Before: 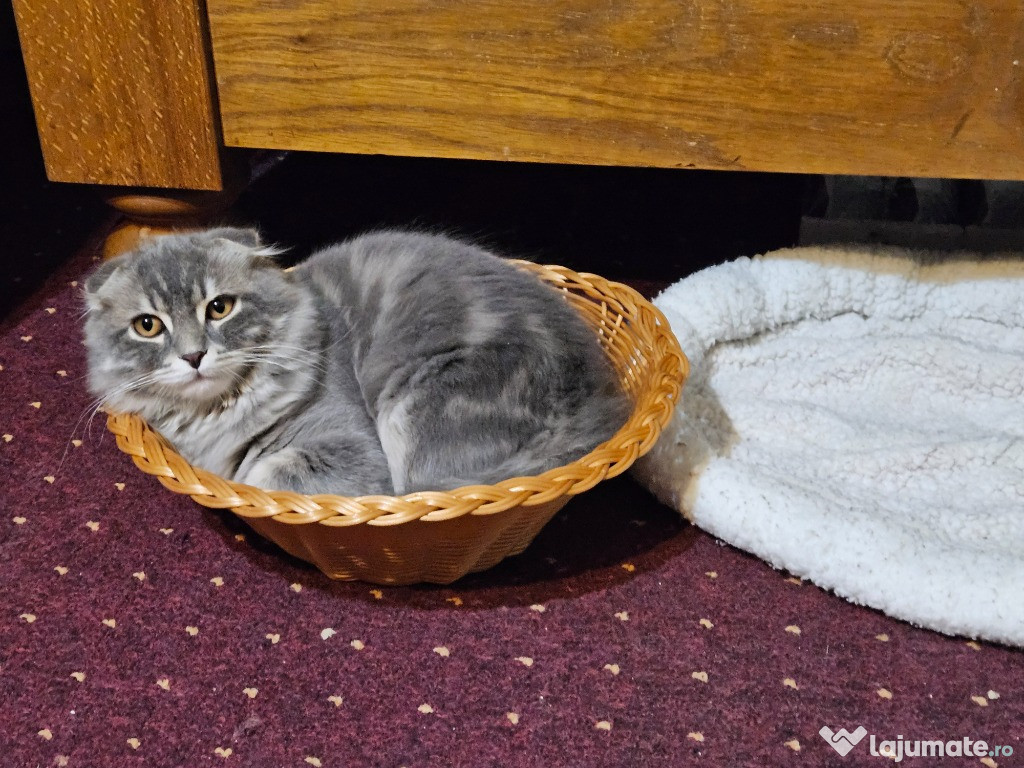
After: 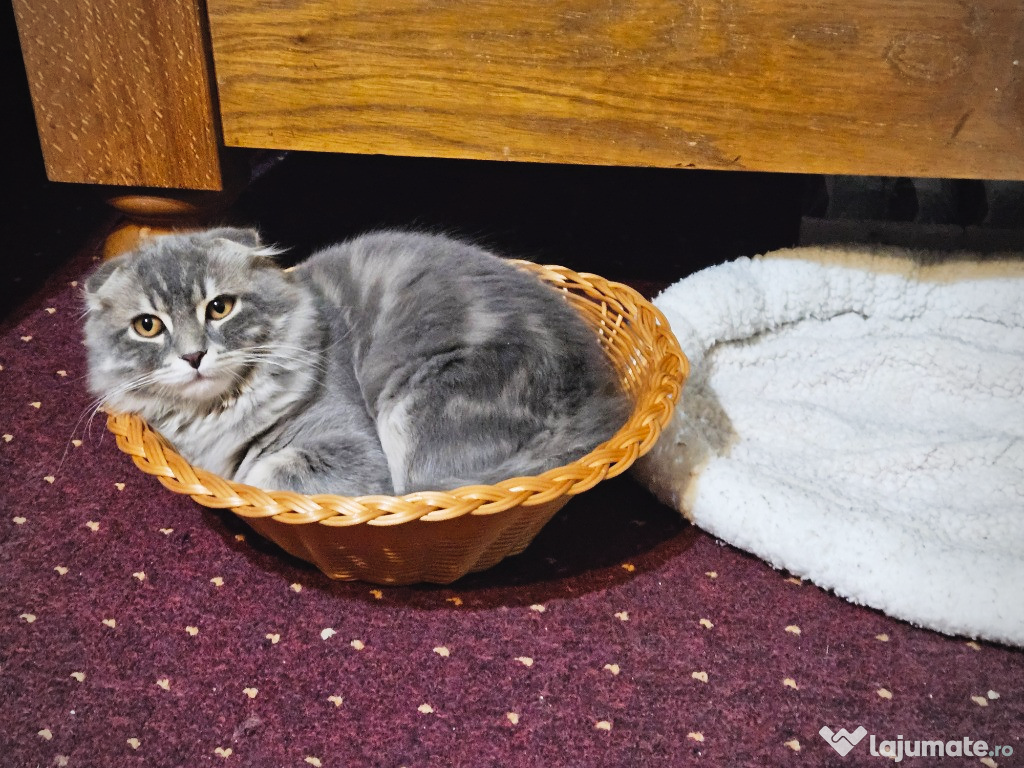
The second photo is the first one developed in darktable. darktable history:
vignetting: fall-off radius 61.18%, unbound false
tone curve: curves: ch0 [(0, 0.028) (0.138, 0.156) (0.468, 0.516) (0.754, 0.823) (1, 1)], preserve colors none
